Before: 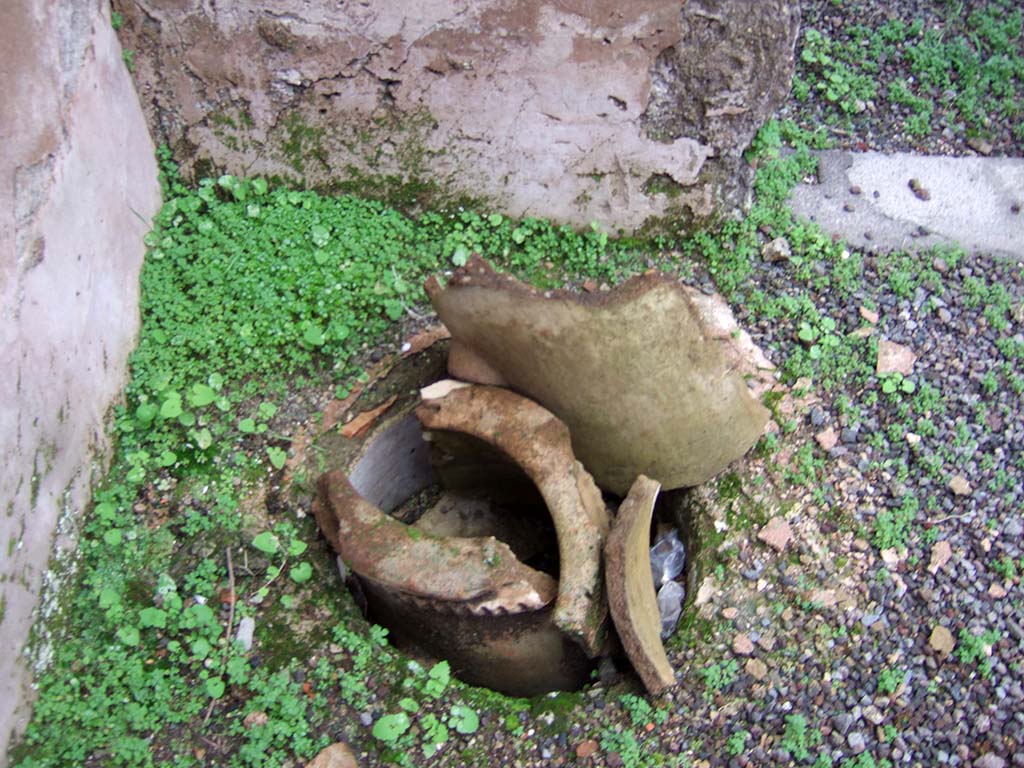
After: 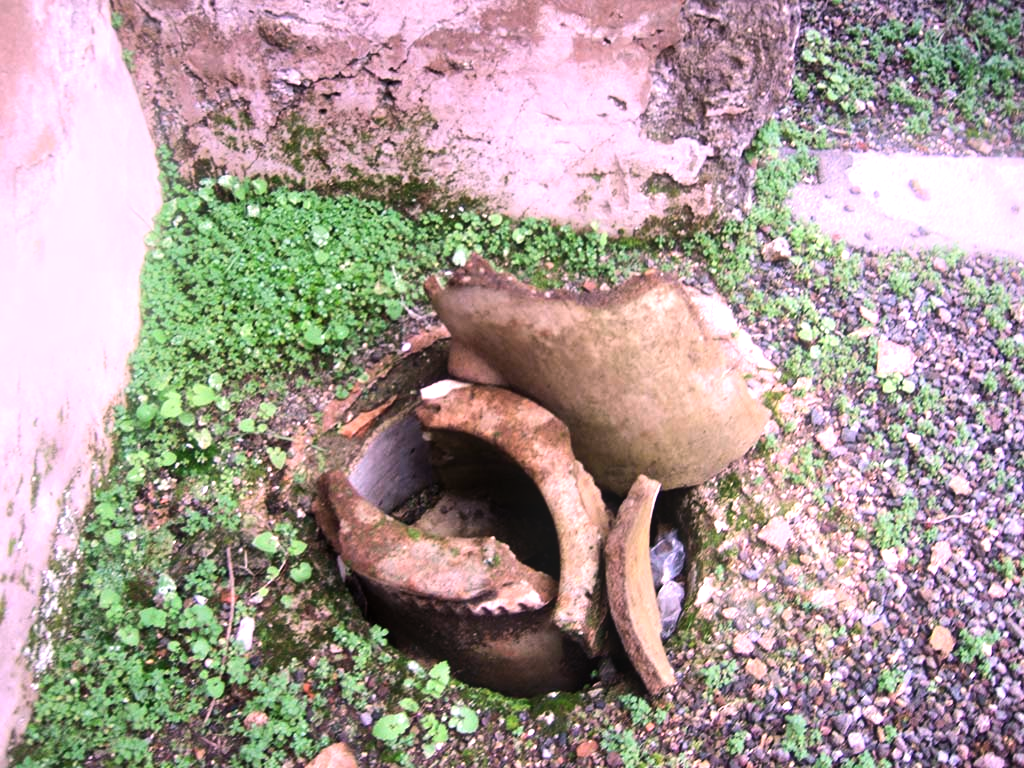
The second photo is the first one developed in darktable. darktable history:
bloom: size 9%, threshold 100%, strength 7%
white balance: red 1.188, blue 1.11
tone equalizer: -8 EV -0.75 EV, -7 EV -0.7 EV, -6 EV -0.6 EV, -5 EV -0.4 EV, -3 EV 0.4 EV, -2 EV 0.6 EV, -1 EV 0.7 EV, +0 EV 0.75 EV, edges refinement/feathering 500, mask exposure compensation -1.57 EV, preserve details no
exposure: exposure -0.072 EV, compensate highlight preservation false
